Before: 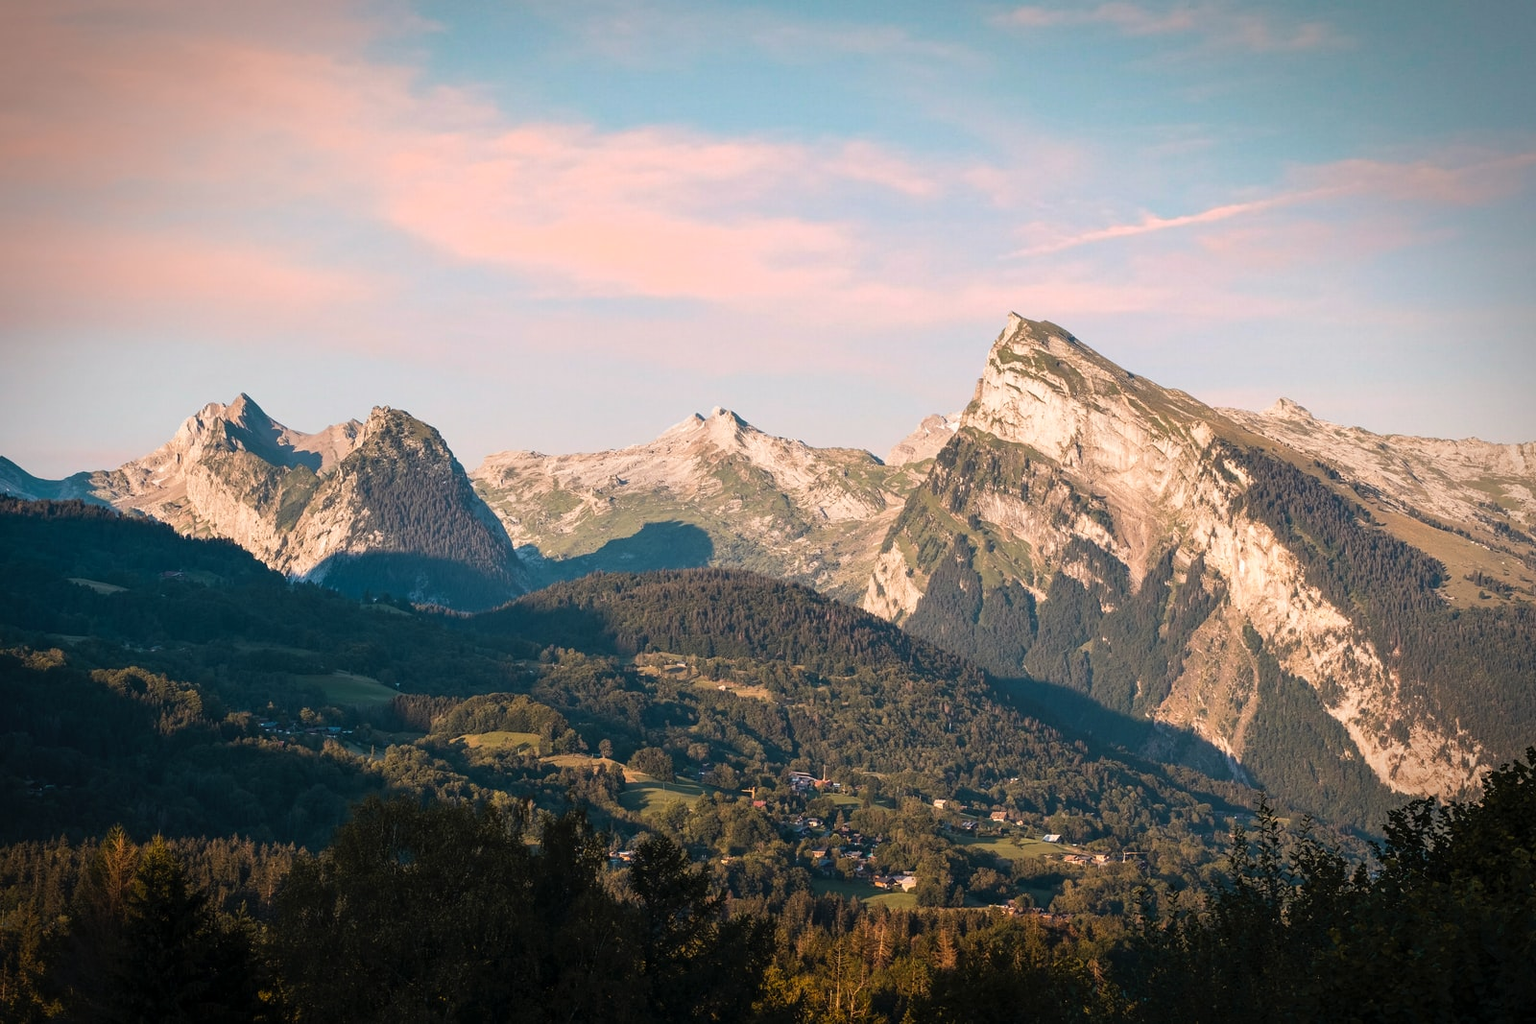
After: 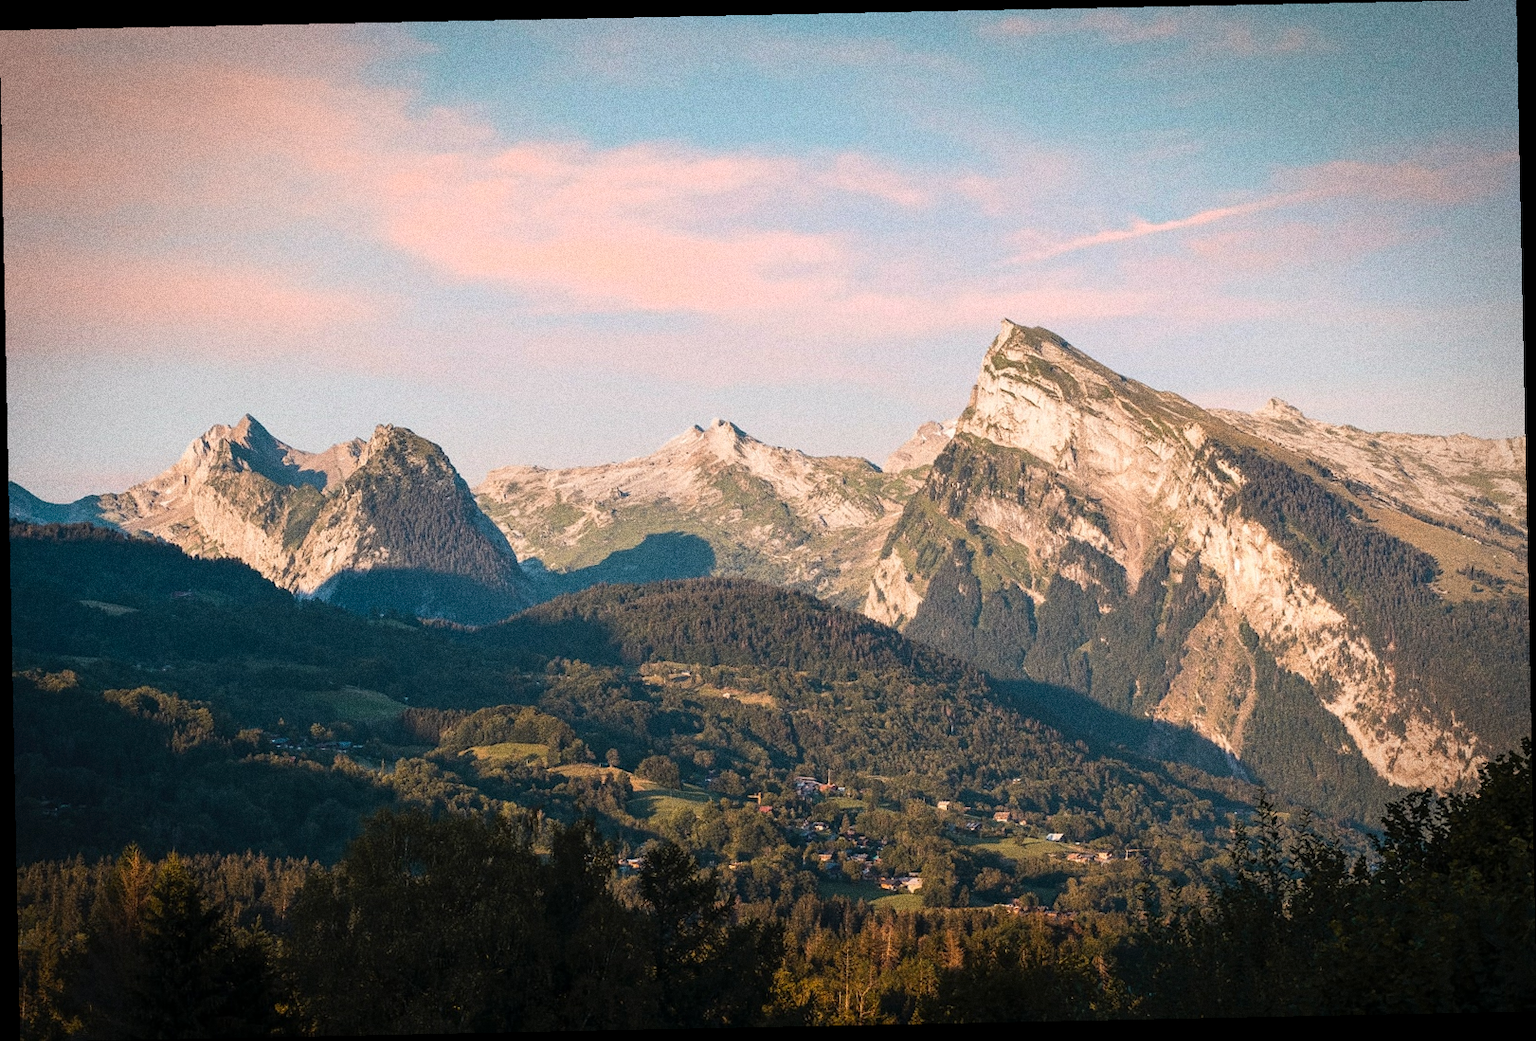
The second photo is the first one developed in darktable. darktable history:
rotate and perspective: rotation -1.17°, automatic cropping off
grain: strength 49.07%
